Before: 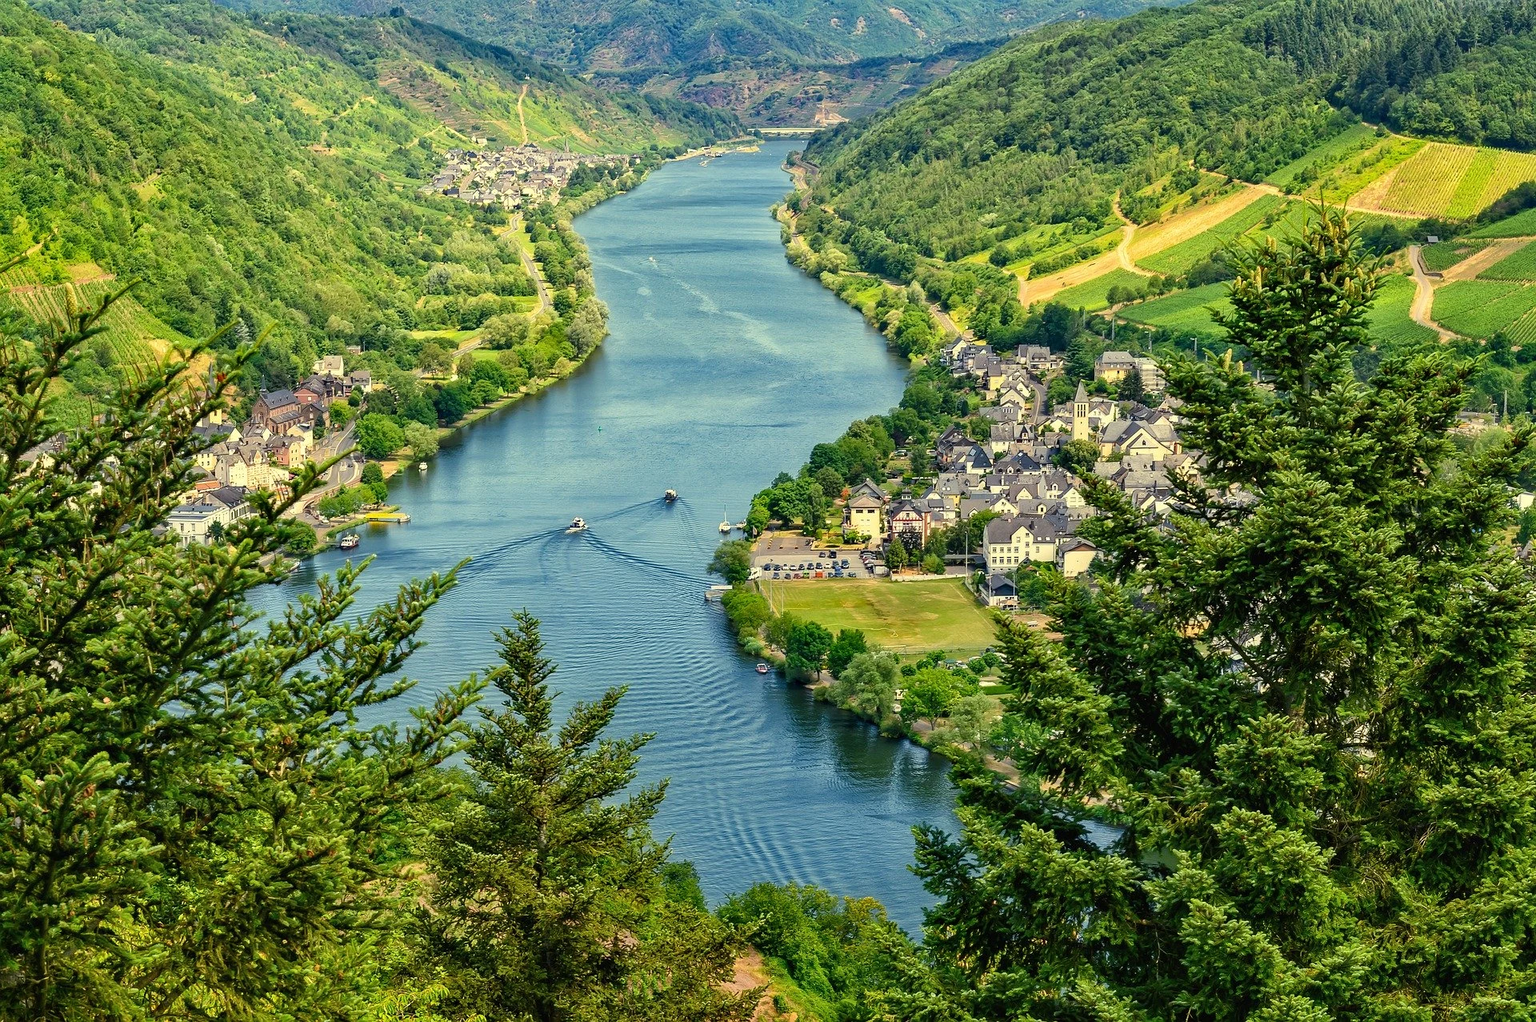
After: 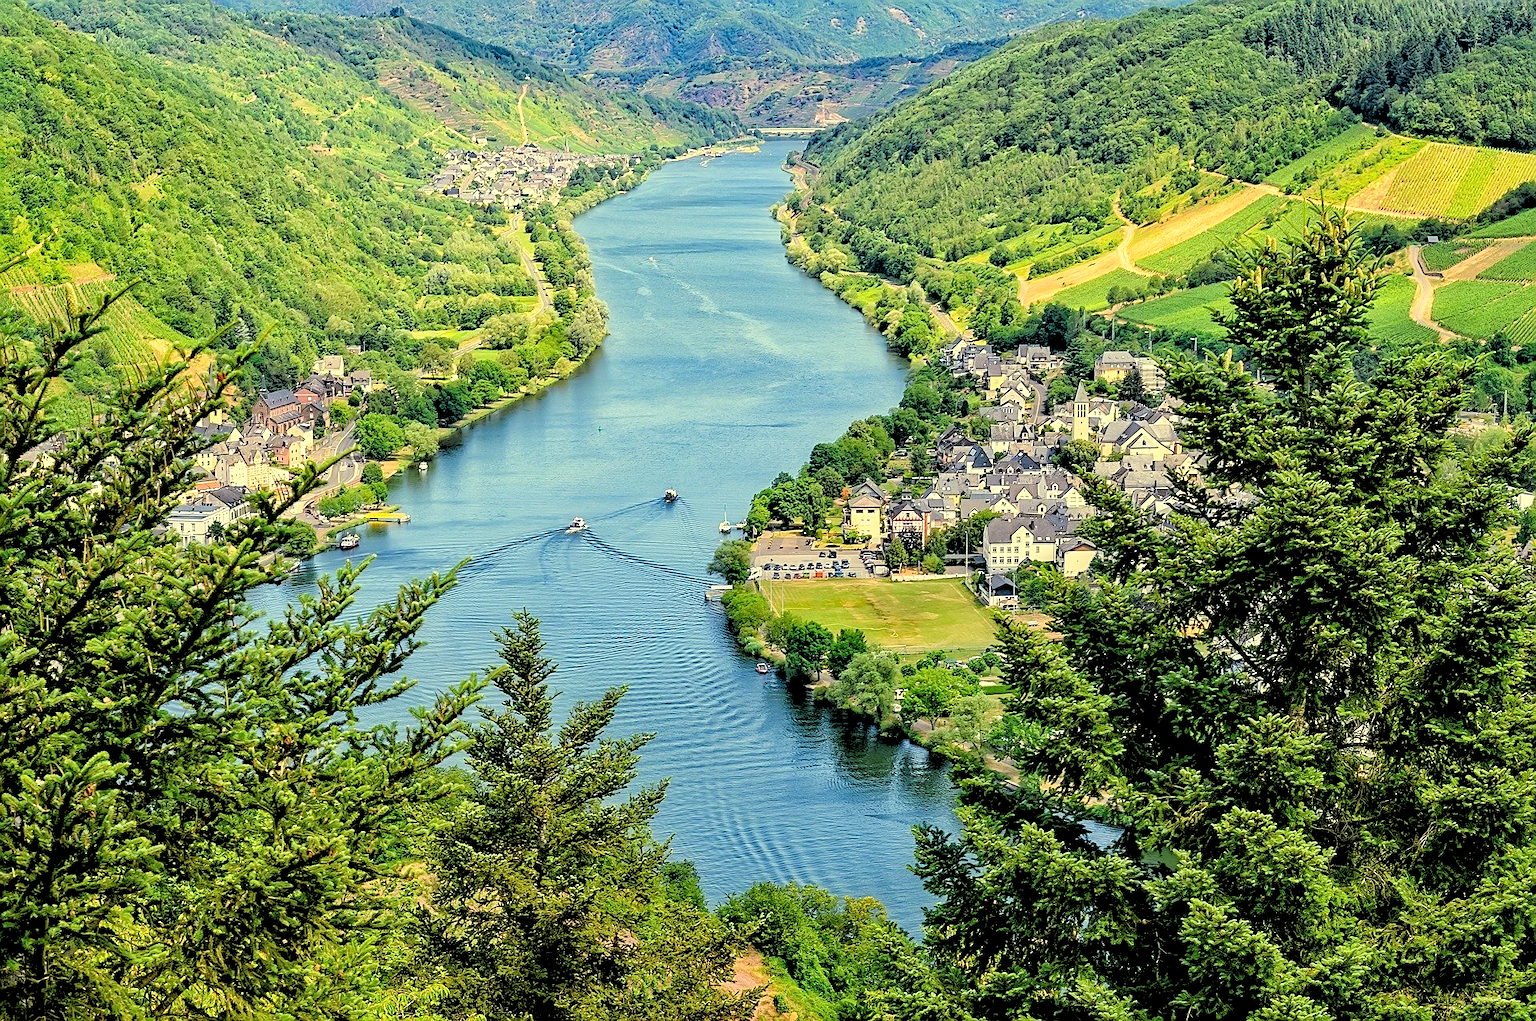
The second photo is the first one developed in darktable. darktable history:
sharpen: on, module defaults
rgb levels: levels [[0.027, 0.429, 0.996], [0, 0.5, 1], [0, 0.5, 1]]
